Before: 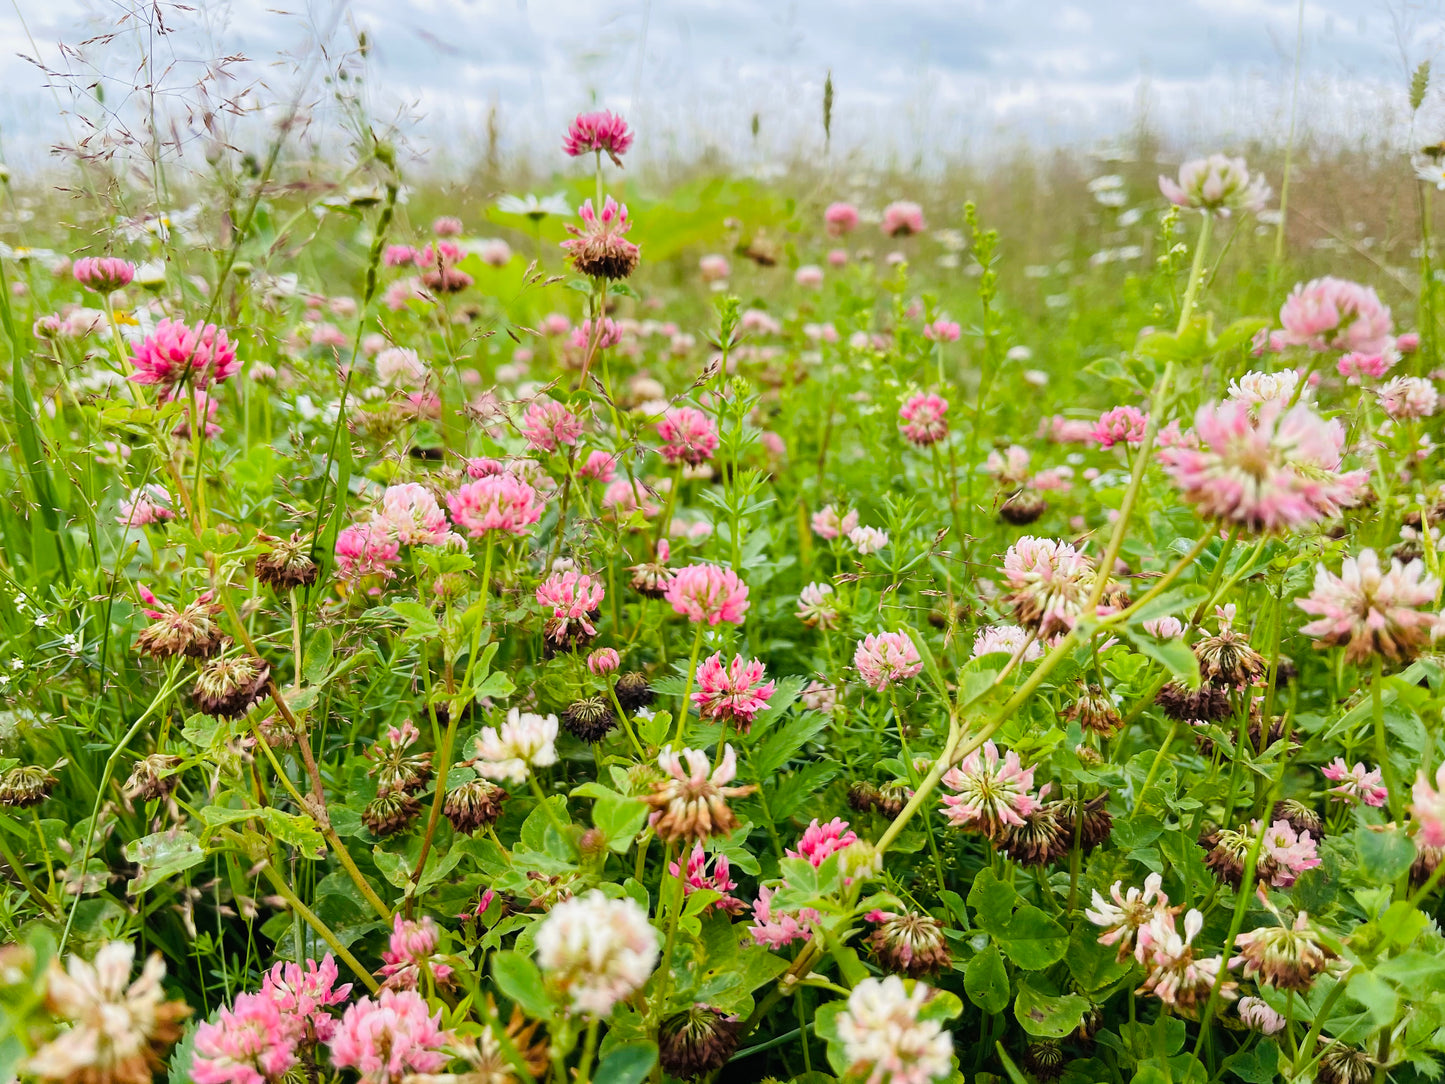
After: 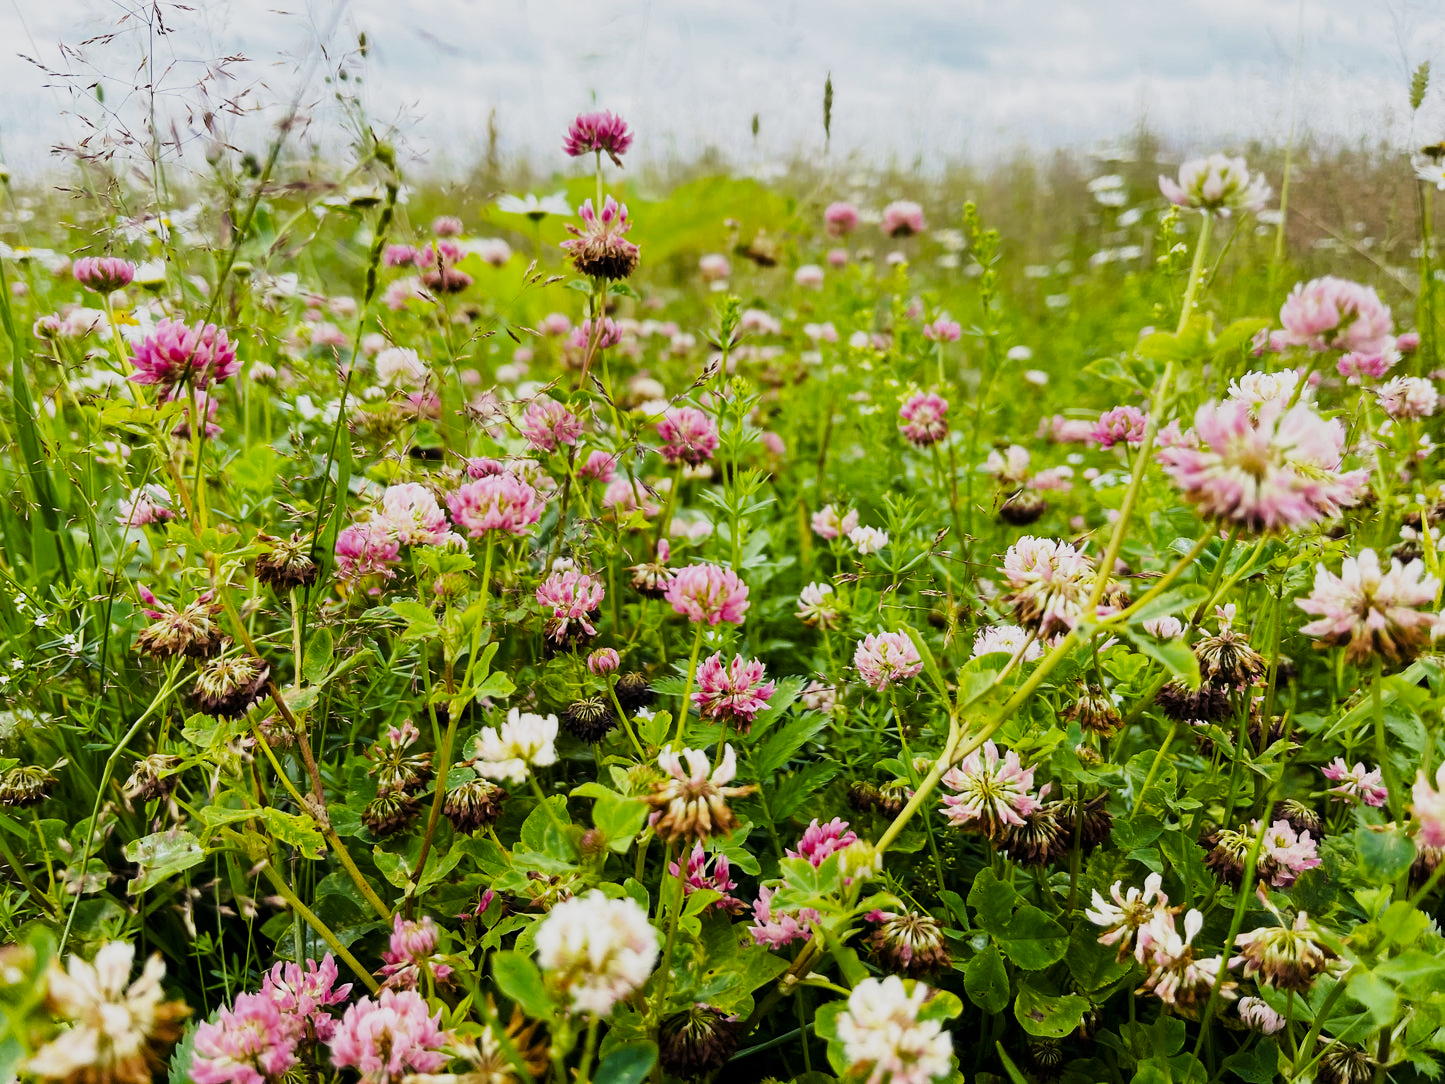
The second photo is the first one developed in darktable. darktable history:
color balance rgb: perceptual saturation grading › global saturation 20%, global vibrance 10%
levels: levels [0, 0.618, 1]
base curve: curves: ch0 [(0, 0) (0.088, 0.125) (0.176, 0.251) (0.354, 0.501) (0.613, 0.749) (1, 0.877)], preserve colors none
